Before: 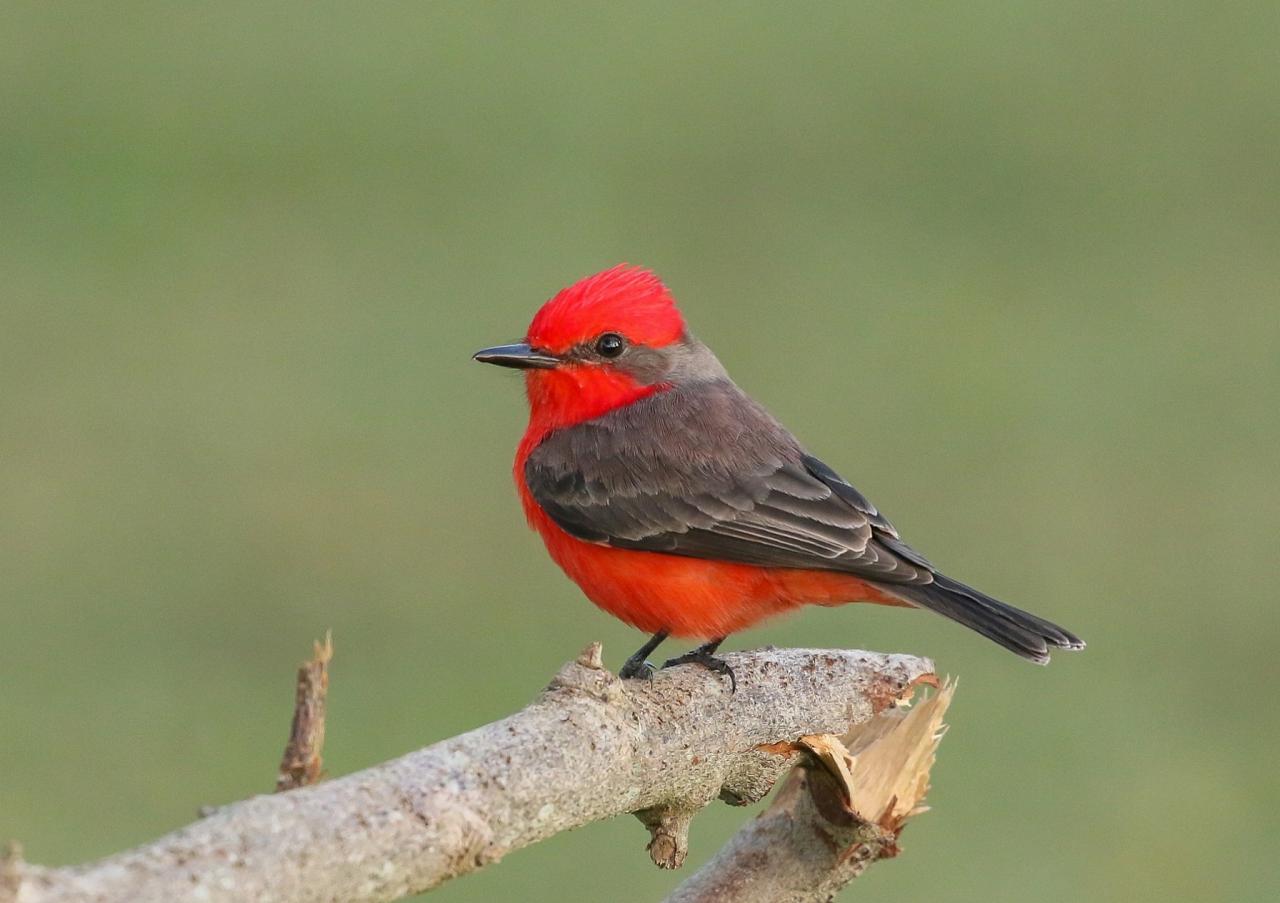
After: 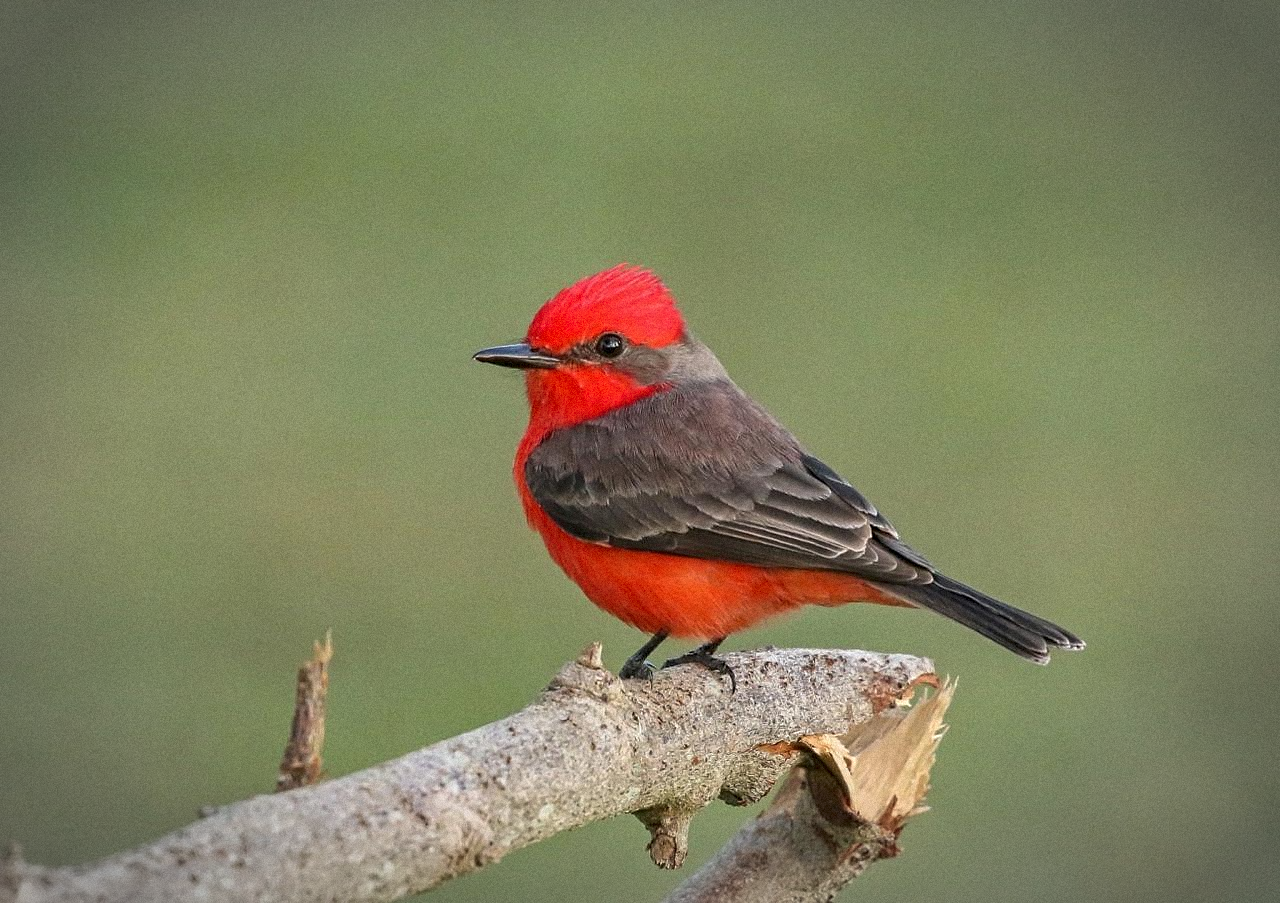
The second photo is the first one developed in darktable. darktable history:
vignetting: automatic ratio true
shadows and highlights: shadows 60, soften with gaussian
grain: mid-tones bias 0%
contrast equalizer: octaves 7, y [[0.509, 0.514, 0.523, 0.542, 0.578, 0.603], [0.5 ×6], [0.509, 0.514, 0.523, 0.542, 0.578, 0.603], [0.001, 0.002, 0.003, 0.005, 0.01, 0.013], [0.001, 0.002, 0.003, 0.005, 0.01, 0.013]]
